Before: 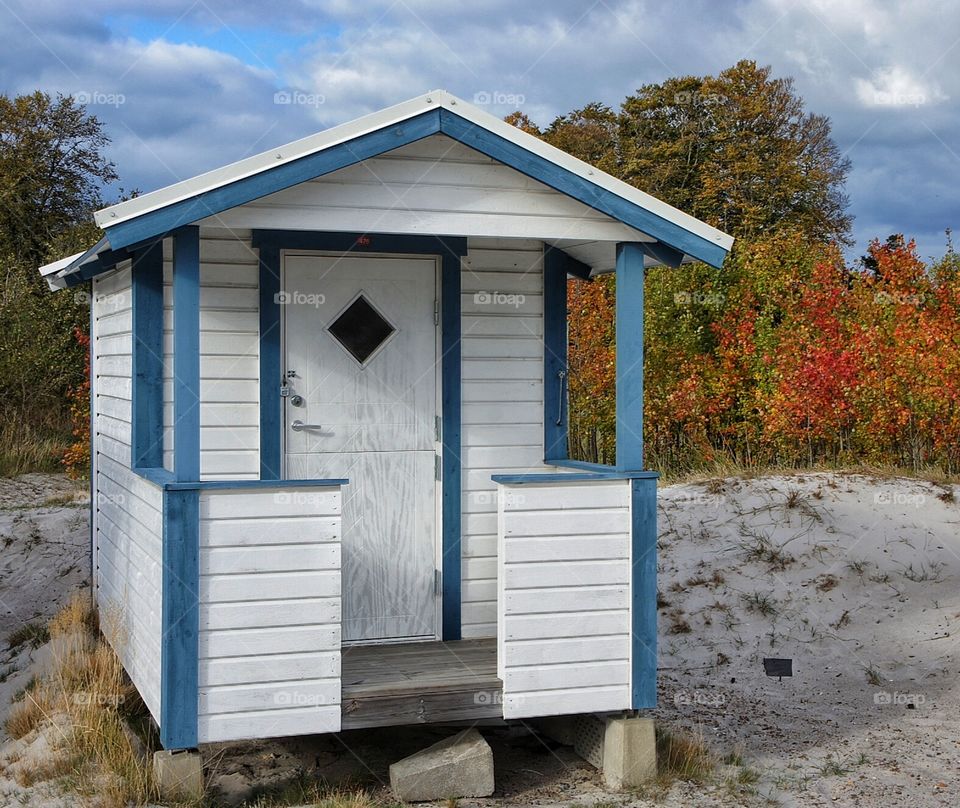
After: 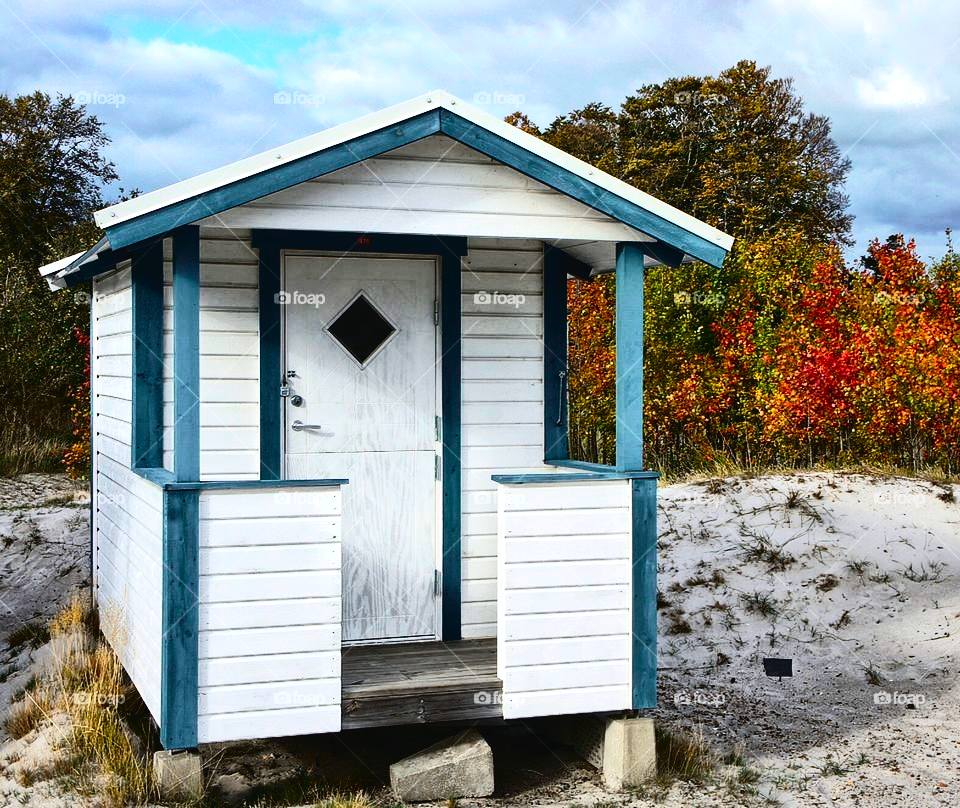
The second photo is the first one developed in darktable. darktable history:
tone equalizer: -8 EV -0.727 EV, -7 EV -0.691 EV, -6 EV -0.598 EV, -5 EV -0.377 EV, -3 EV 0.369 EV, -2 EV 0.6 EV, -1 EV 0.674 EV, +0 EV 0.779 EV, edges refinement/feathering 500, mask exposure compensation -1.57 EV, preserve details no
tone curve: curves: ch0 [(0, 0.023) (0.132, 0.075) (0.251, 0.186) (0.463, 0.461) (0.662, 0.757) (0.854, 0.909) (1, 0.973)]; ch1 [(0, 0) (0.447, 0.411) (0.483, 0.469) (0.498, 0.496) (0.518, 0.514) (0.561, 0.579) (0.604, 0.645) (0.669, 0.73) (0.819, 0.93) (1, 1)]; ch2 [(0, 0) (0.307, 0.315) (0.425, 0.438) (0.483, 0.477) (0.503, 0.503) (0.526, 0.534) (0.567, 0.569) (0.617, 0.674) (0.703, 0.797) (0.985, 0.966)], color space Lab, independent channels, preserve colors none
